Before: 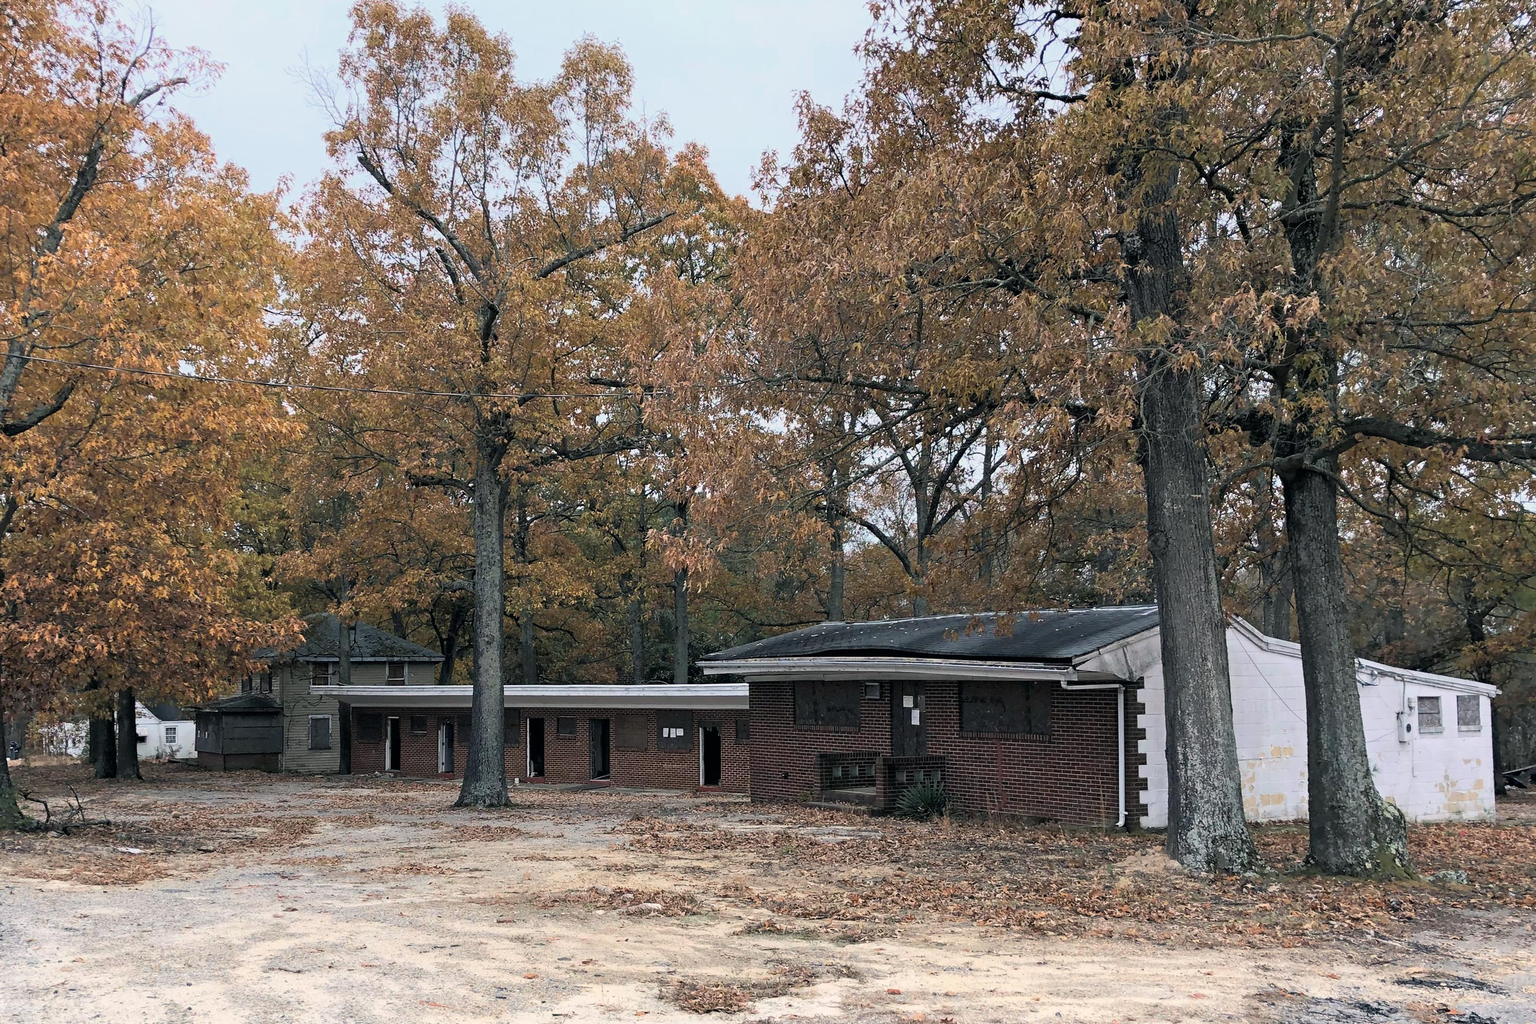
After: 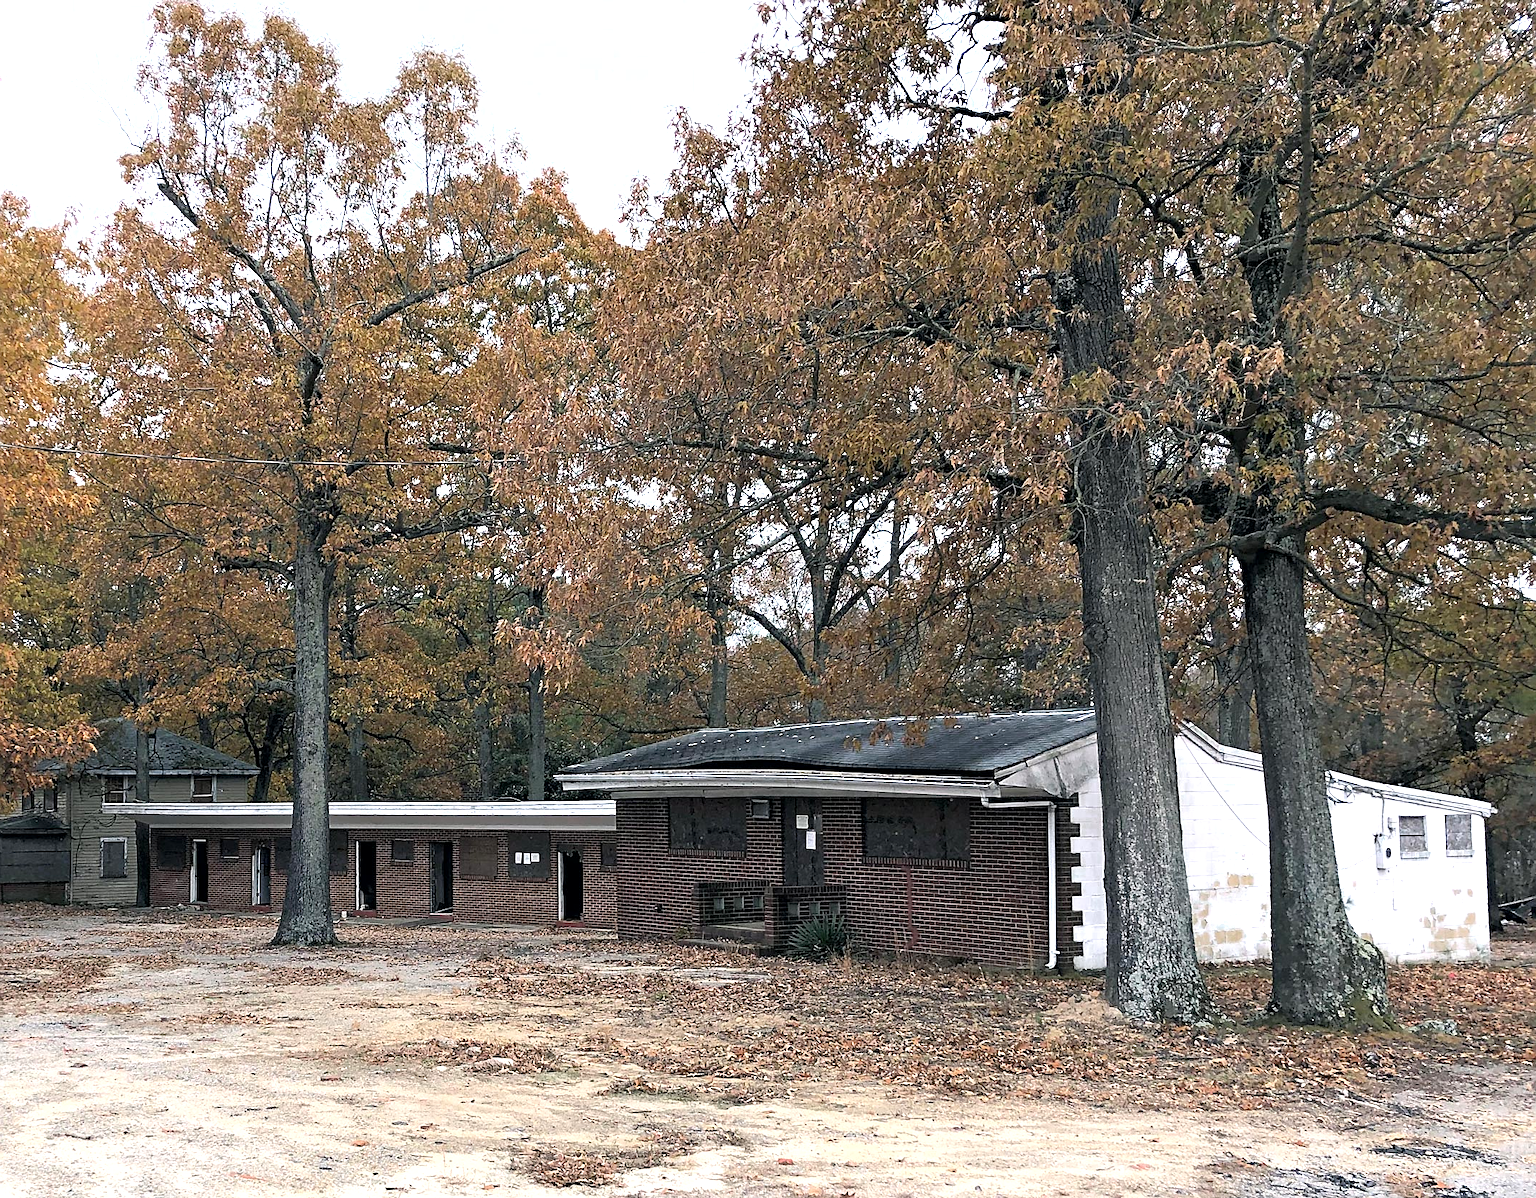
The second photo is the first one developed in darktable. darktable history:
exposure: black level correction 0.001, exposure 0.5 EV, compensate exposure bias true, compensate highlight preservation false
sharpen: on, module defaults
crop and rotate: left 14.584%
color zones: curves: ch0 [(0.203, 0.433) (0.607, 0.517) (0.697, 0.696) (0.705, 0.897)]
